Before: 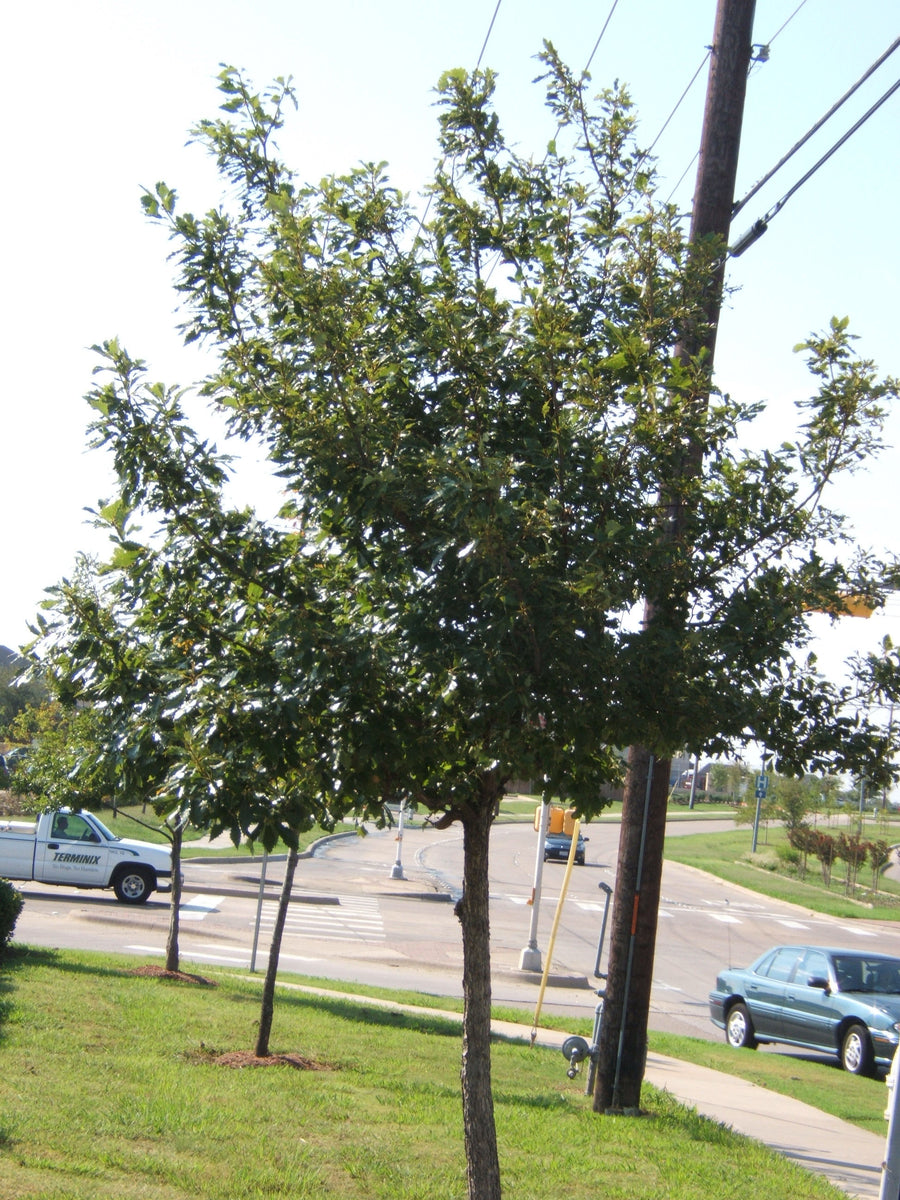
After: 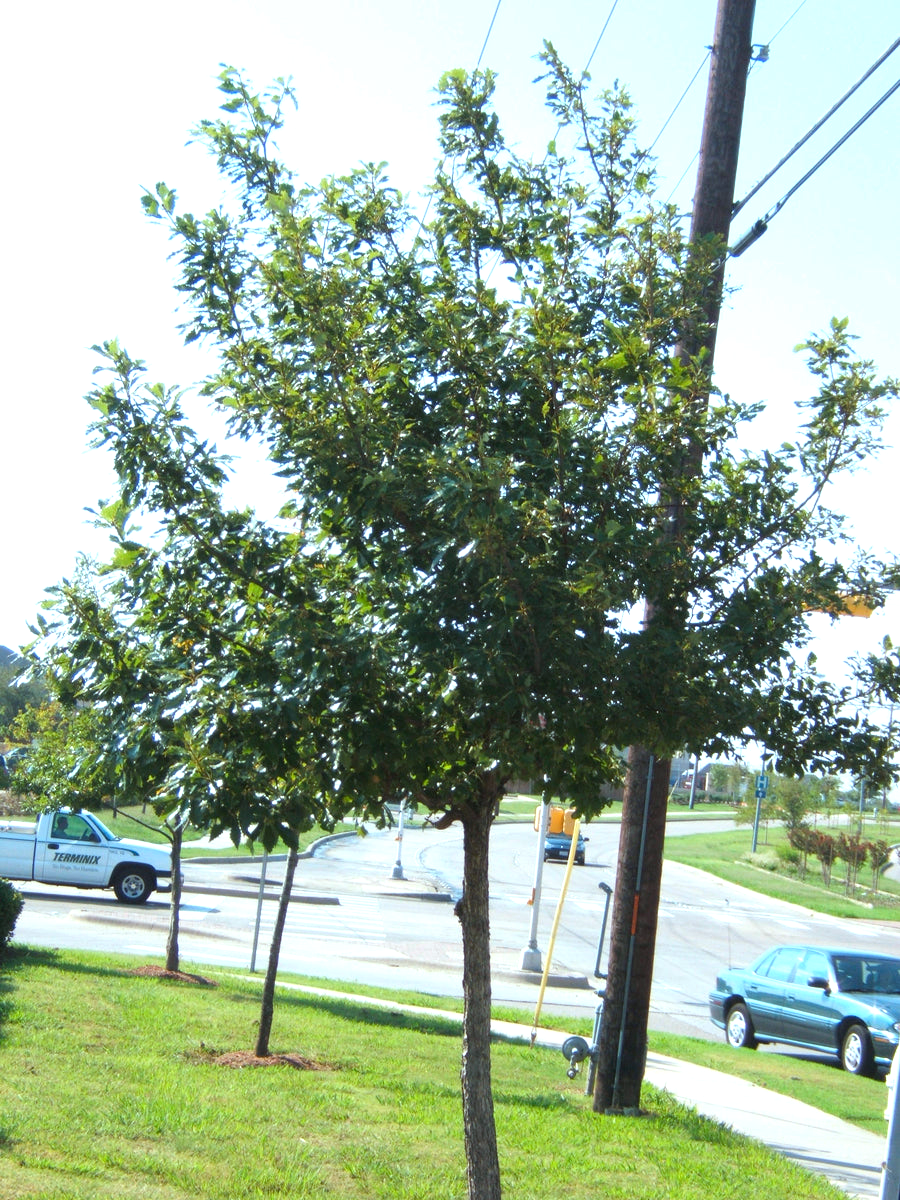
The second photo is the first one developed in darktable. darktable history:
exposure: exposure 0.4 EV, compensate highlight preservation false
color correction: highlights a* -10.04, highlights b* -10.37
color balance rgb: linear chroma grading › global chroma 3.45%, perceptual saturation grading › global saturation 11.24%, perceptual brilliance grading › global brilliance 3.04%, global vibrance 2.8%
